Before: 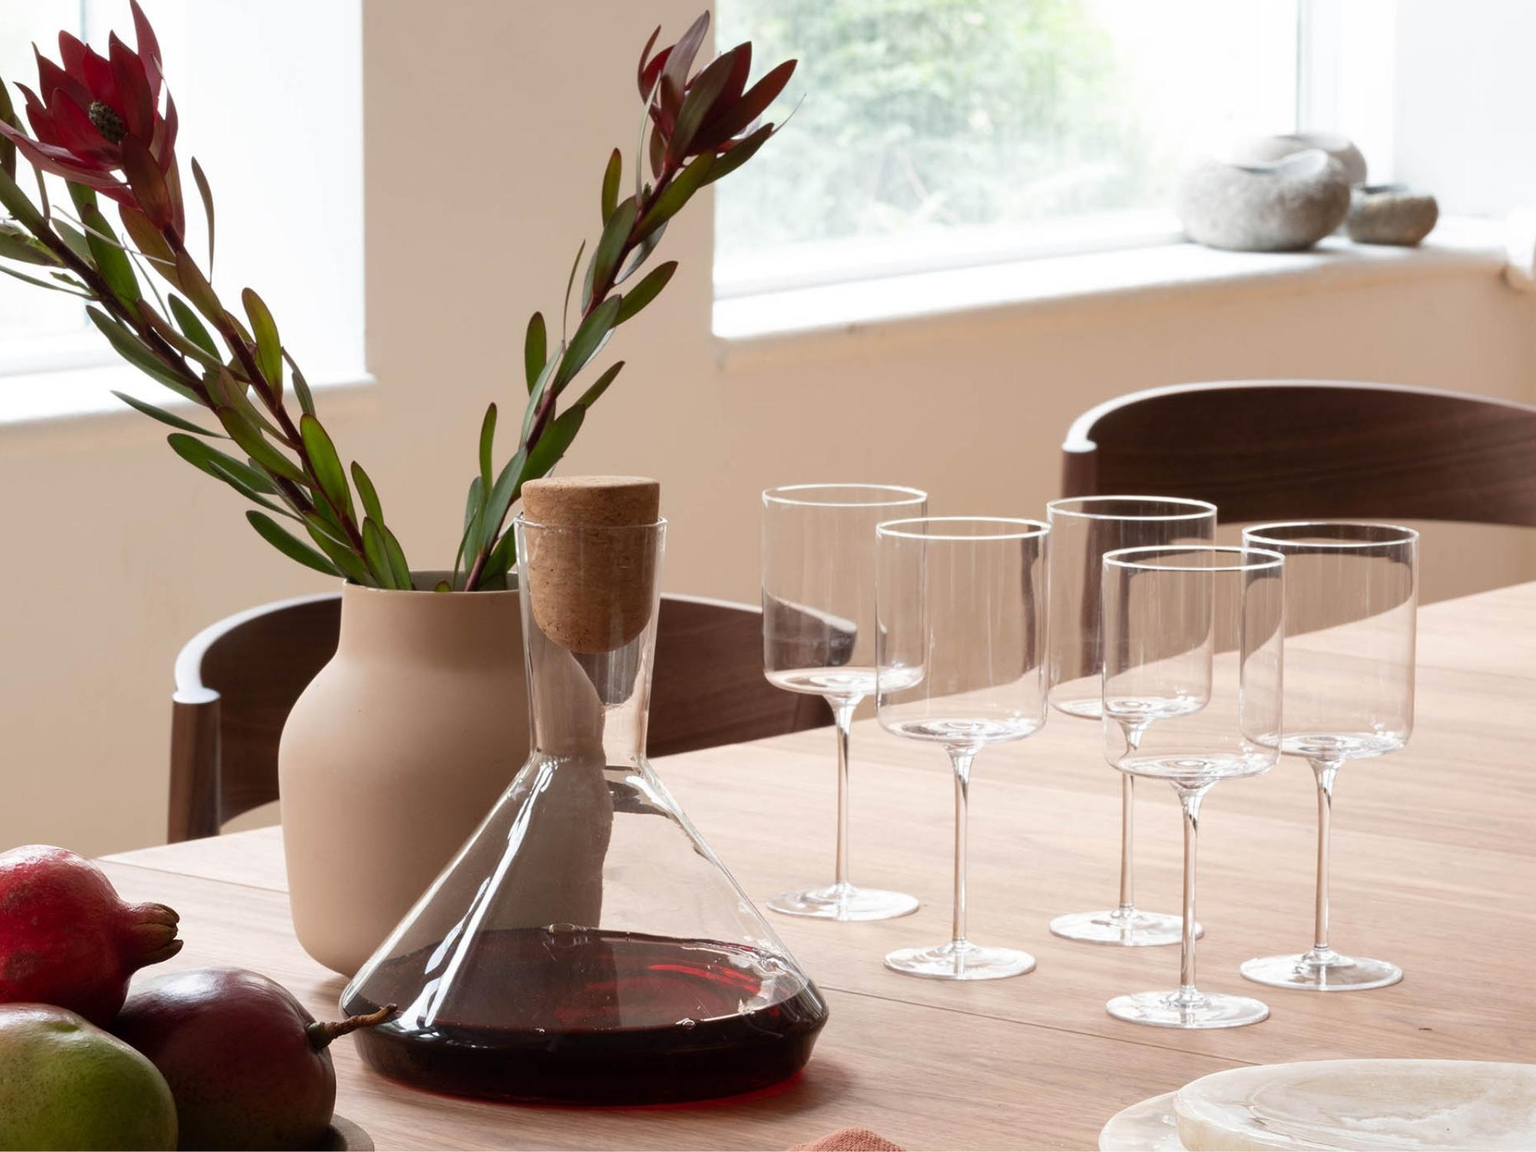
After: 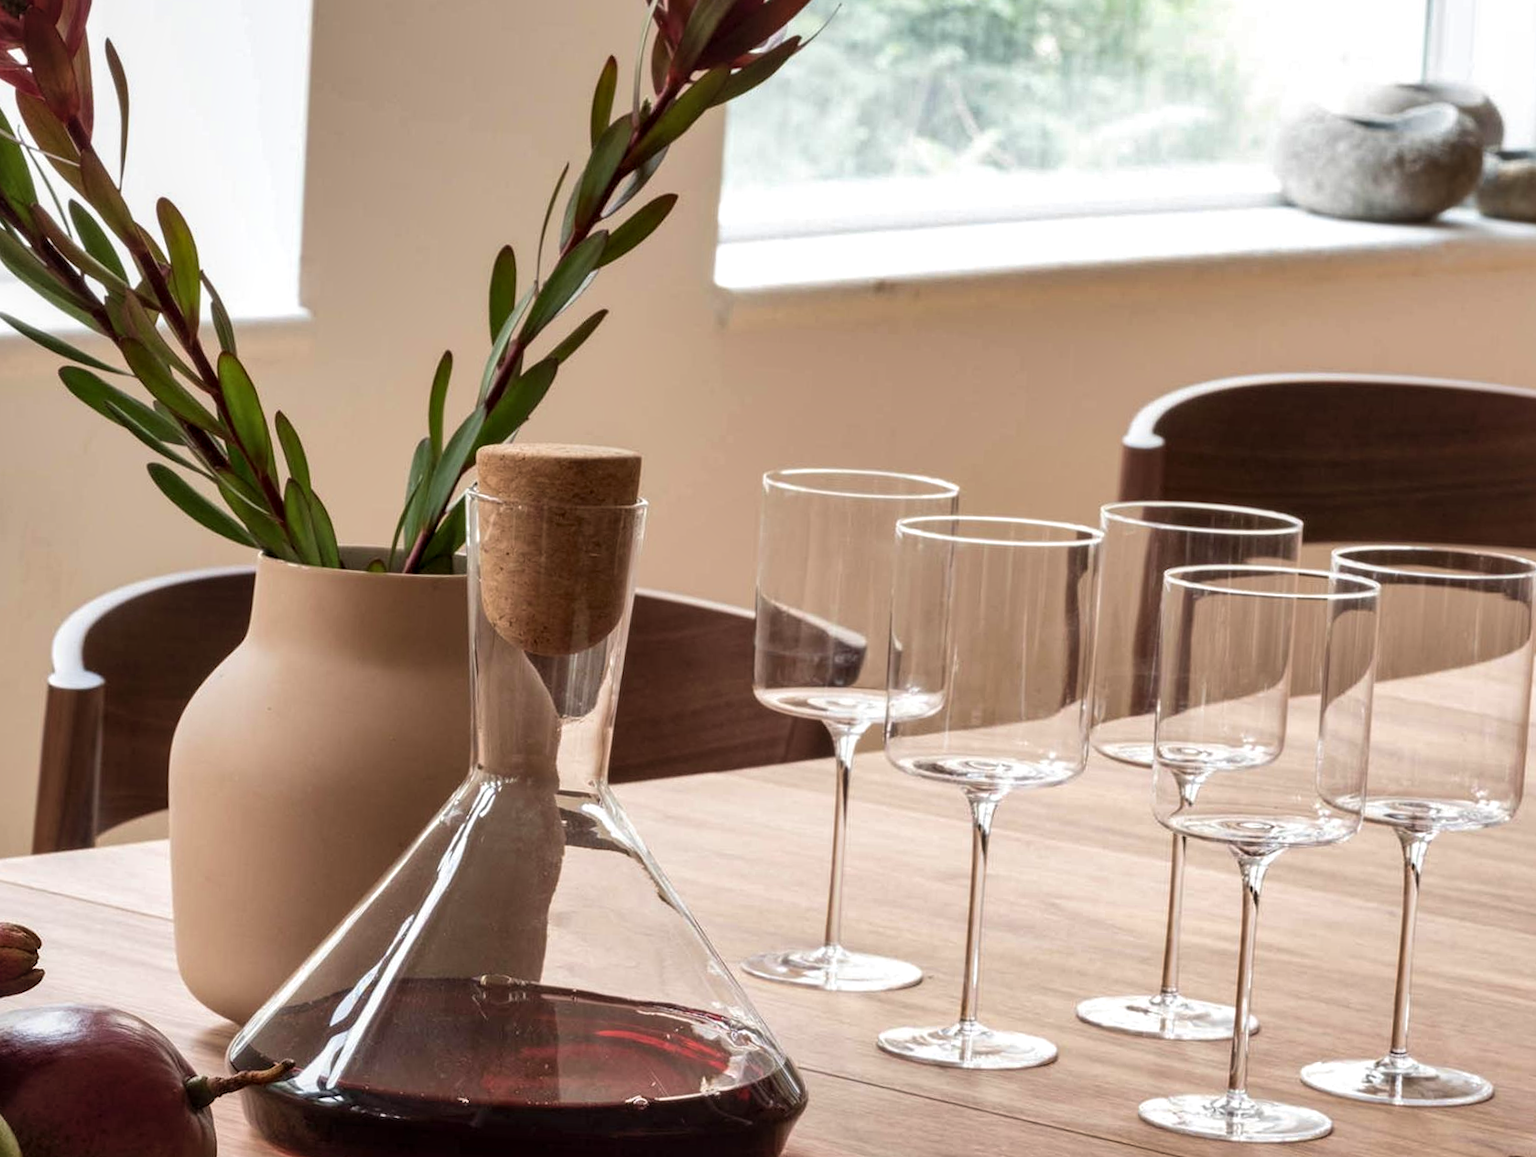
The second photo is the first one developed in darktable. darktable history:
local contrast: detail 130%
crop and rotate: angle -3.16°, left 5.257%, top 5.17%, right 4.783%, bottom 4.379%
contrast brightness saturation: saturation -0.051
shadows and highlights: soften with gaussian
velvia: on, module defaults
